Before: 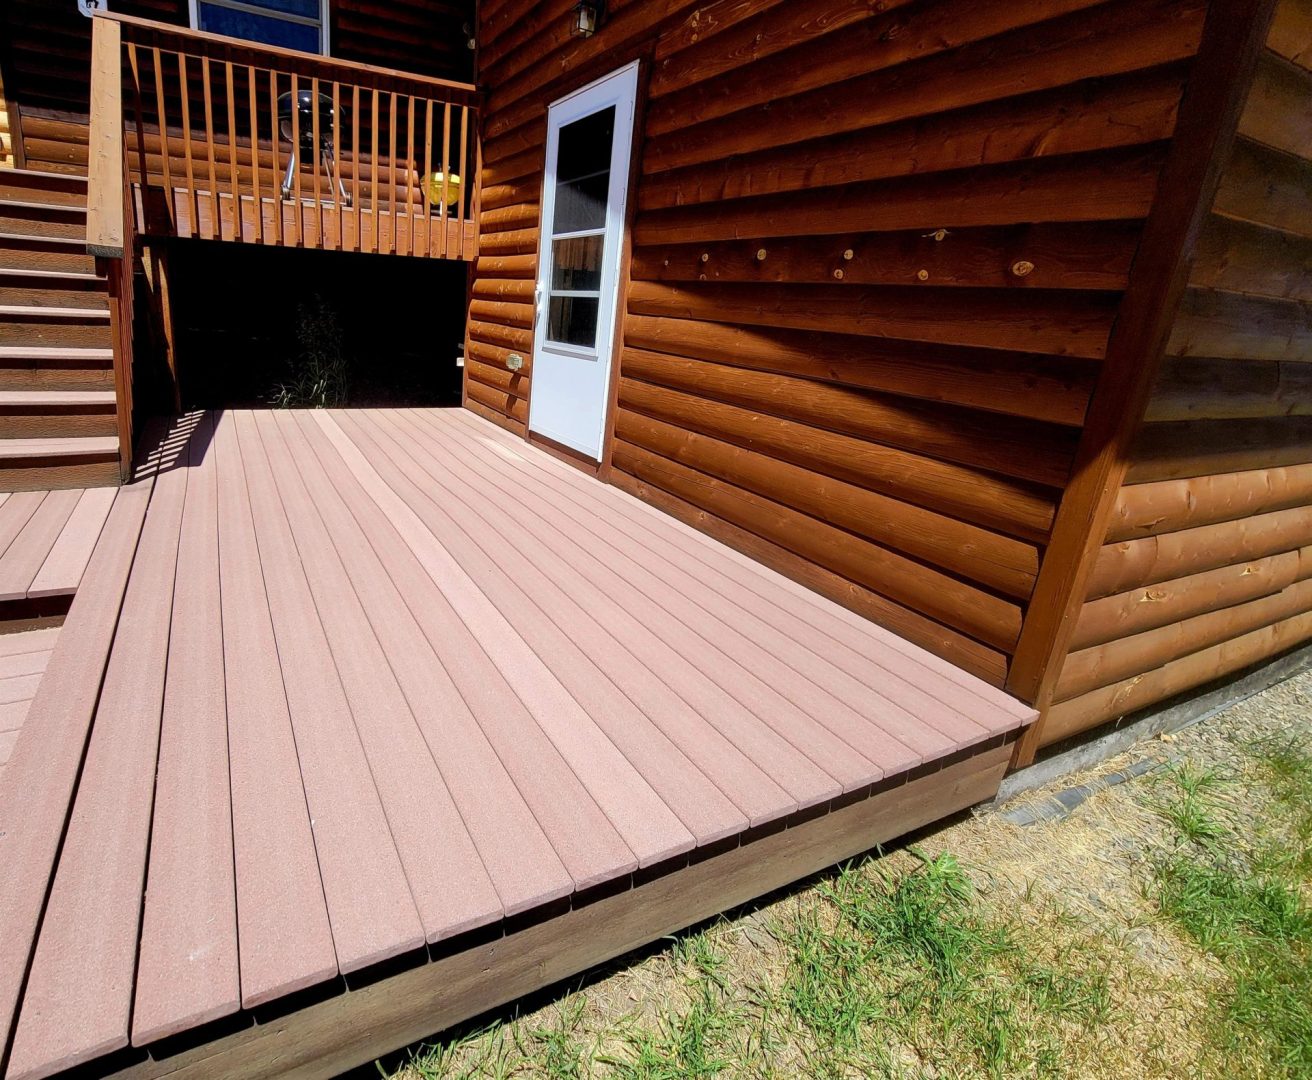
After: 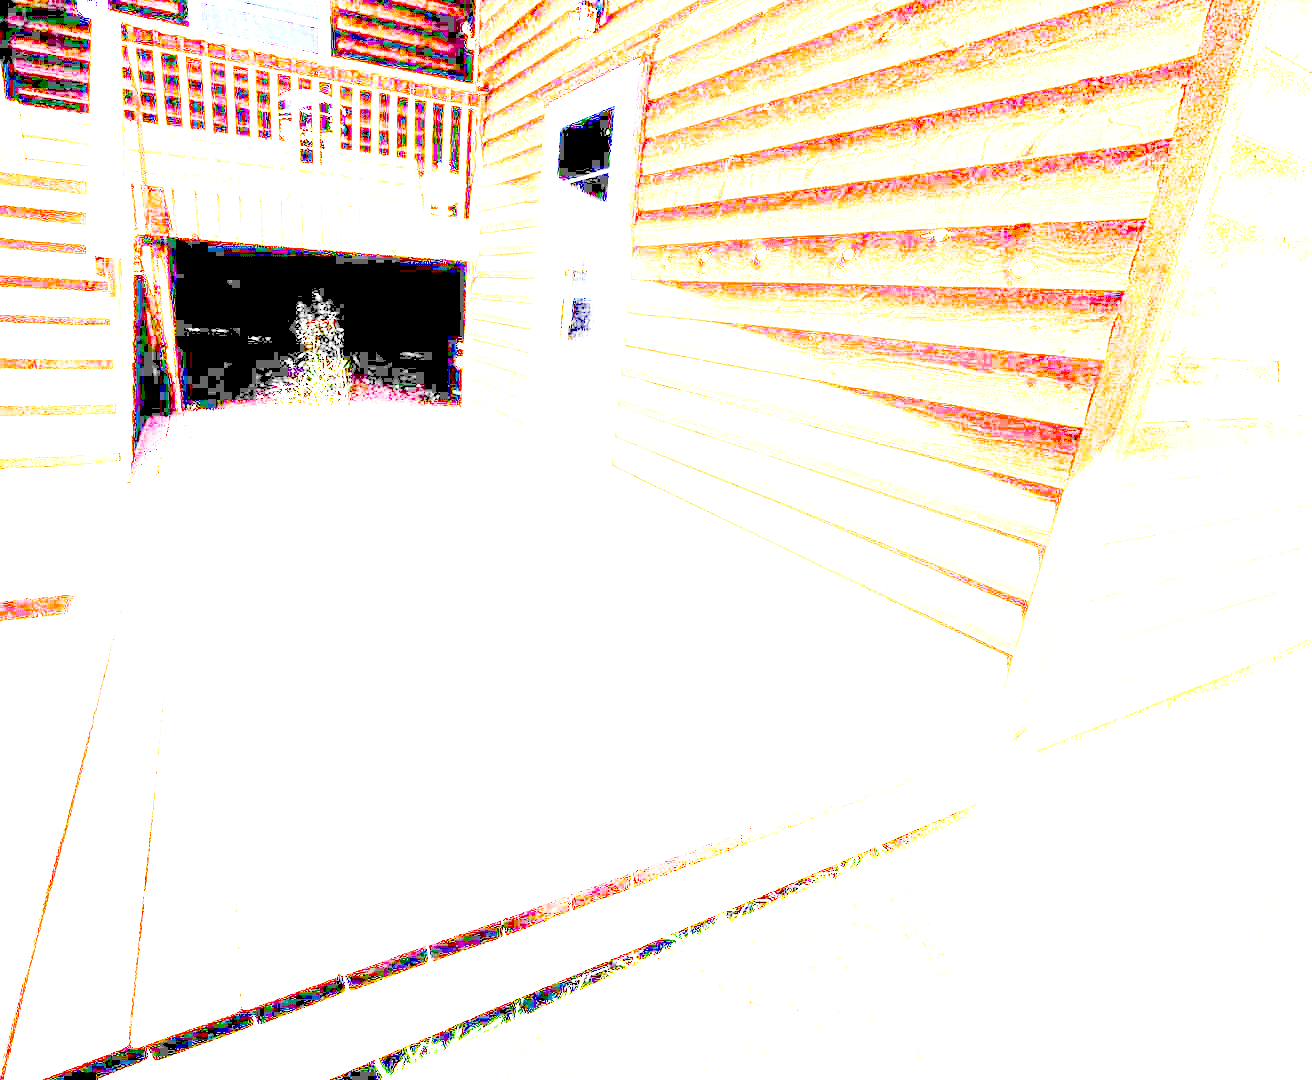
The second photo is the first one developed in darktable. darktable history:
exposure: exposure 7.983 EV, compensate exposure bias true, compensate highlight preservation false
base curve: curves: ch0 [(0, 0) (0.028, 0.03) (0.121, 0.232) (0.46, 0.748) (0.859, 0.968) (1, 1)], preserve colors none
